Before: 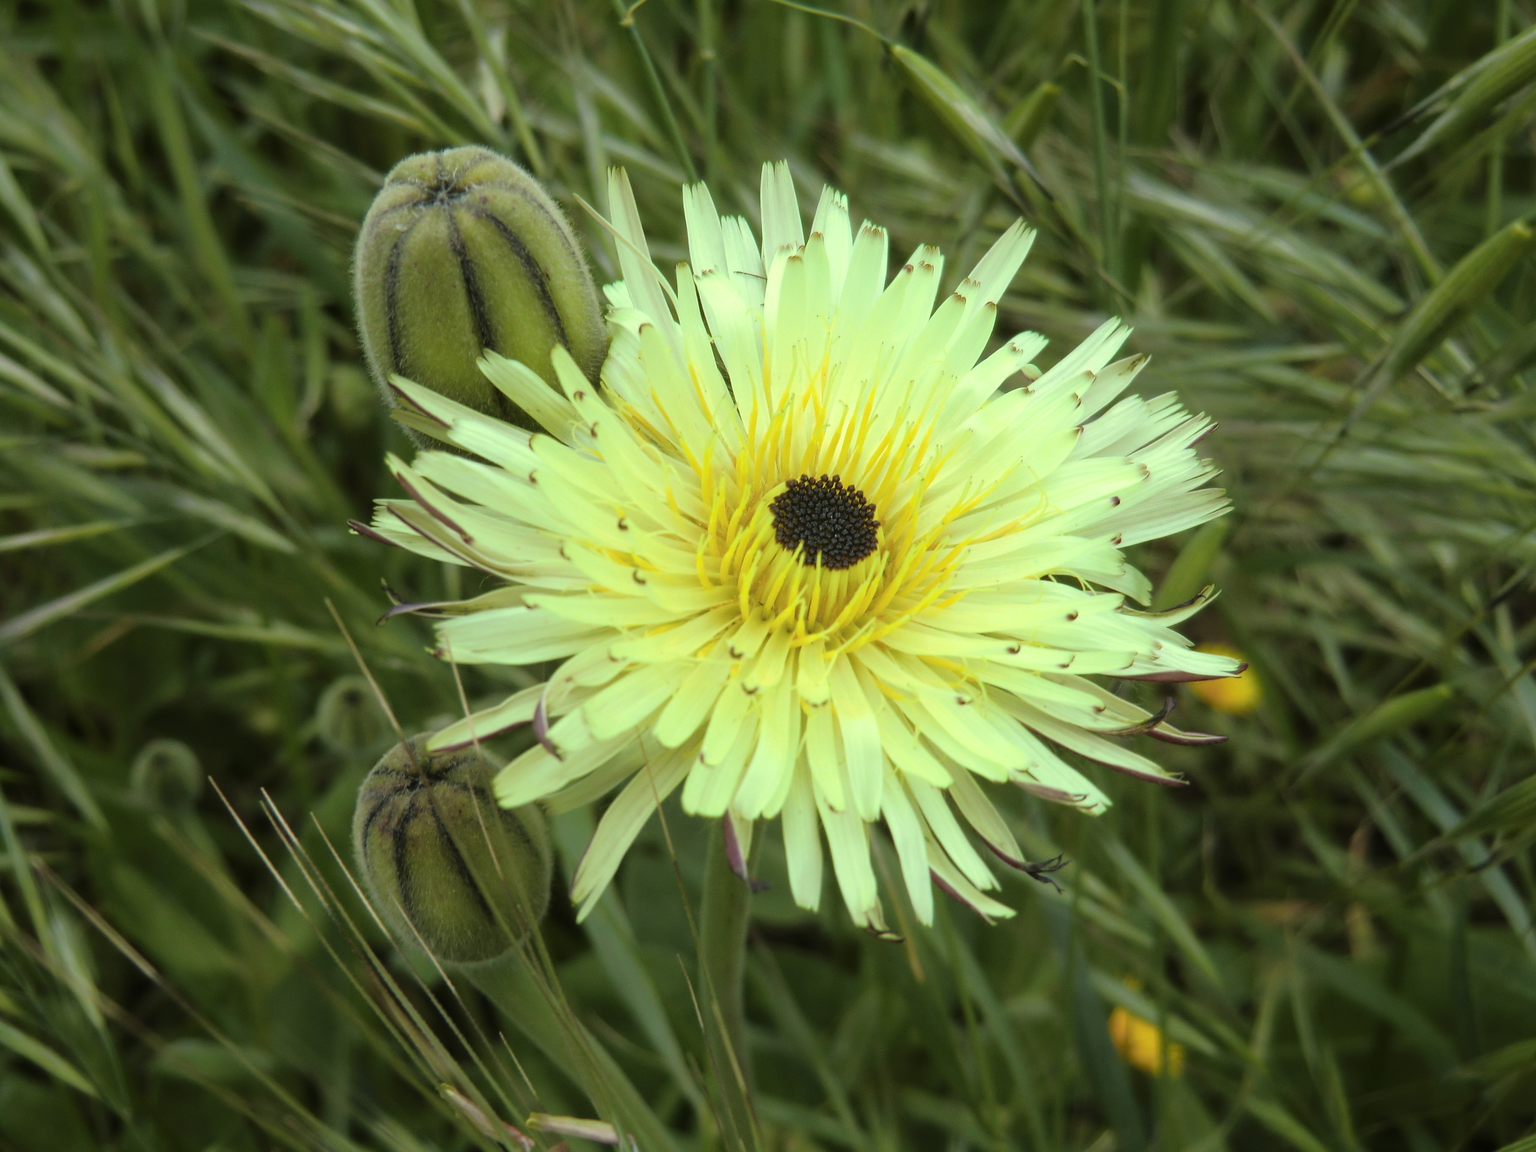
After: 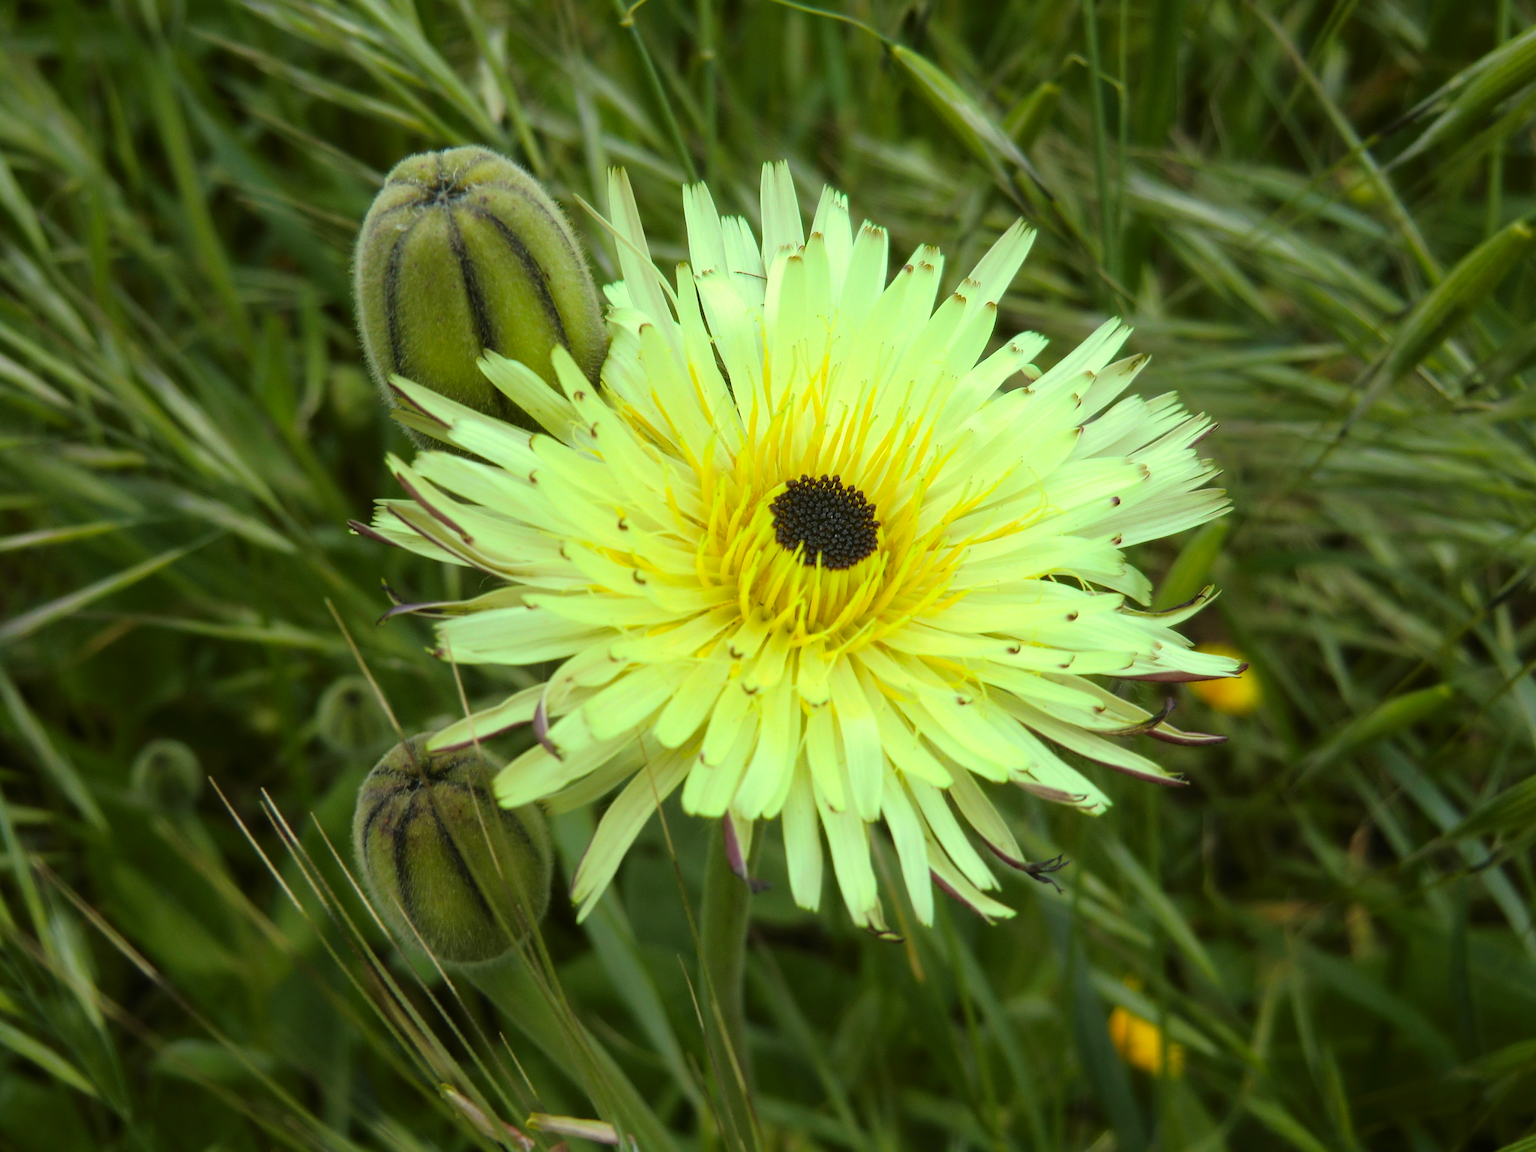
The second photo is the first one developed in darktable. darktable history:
contrast brightness saturation: contrast 0.092, saturation 0.267
